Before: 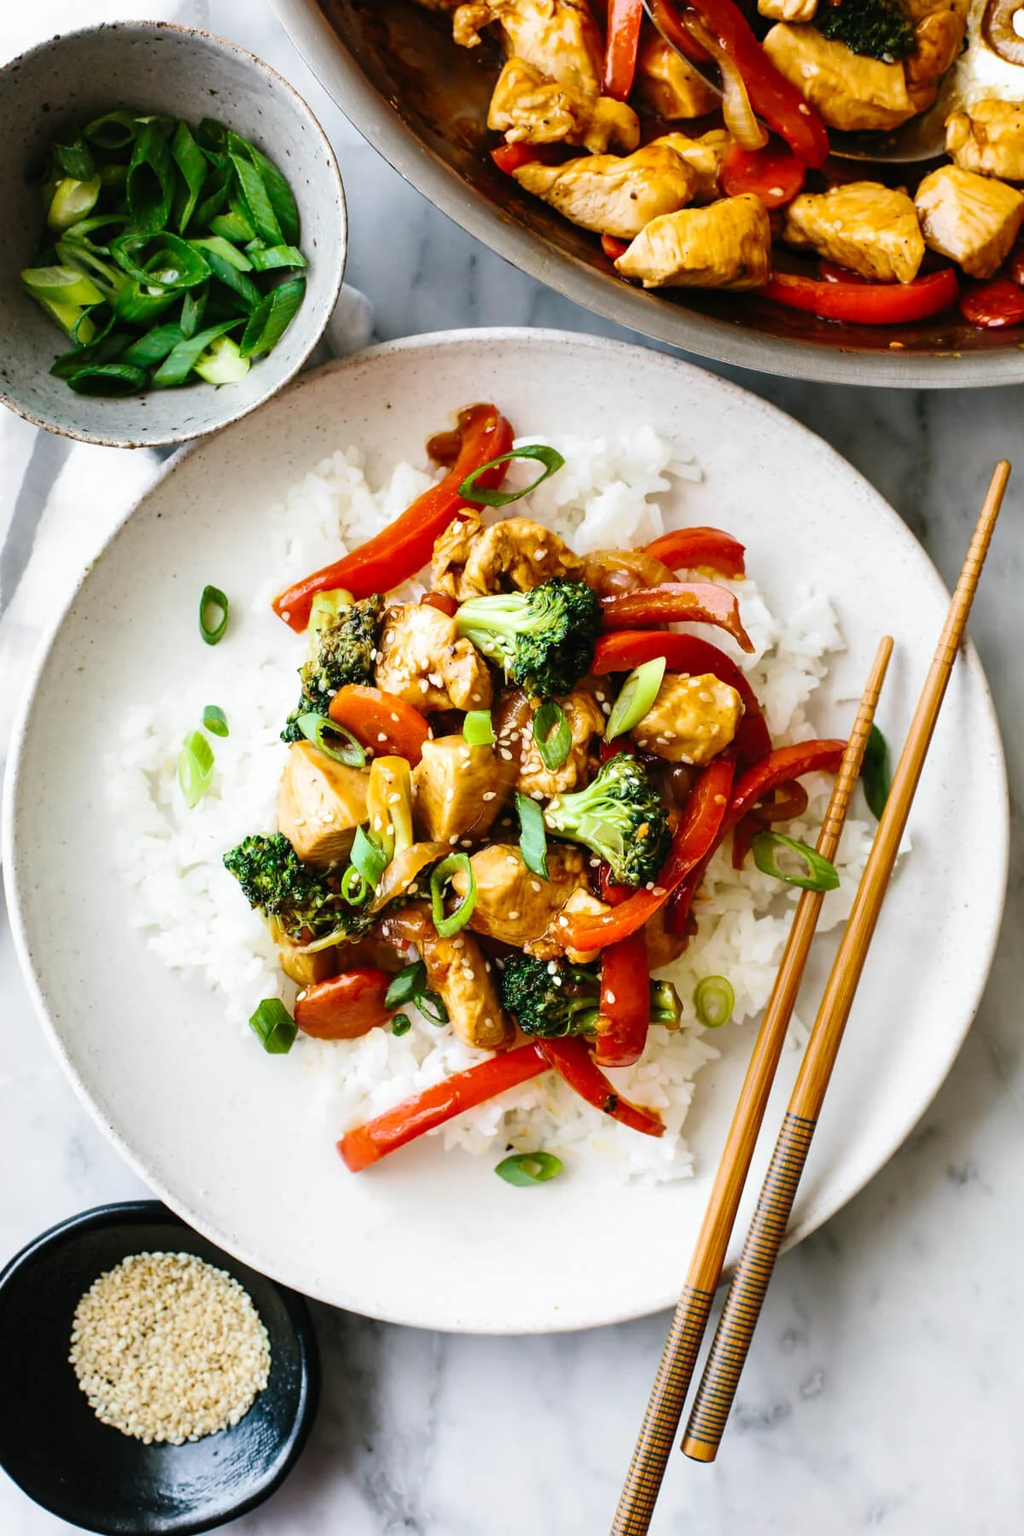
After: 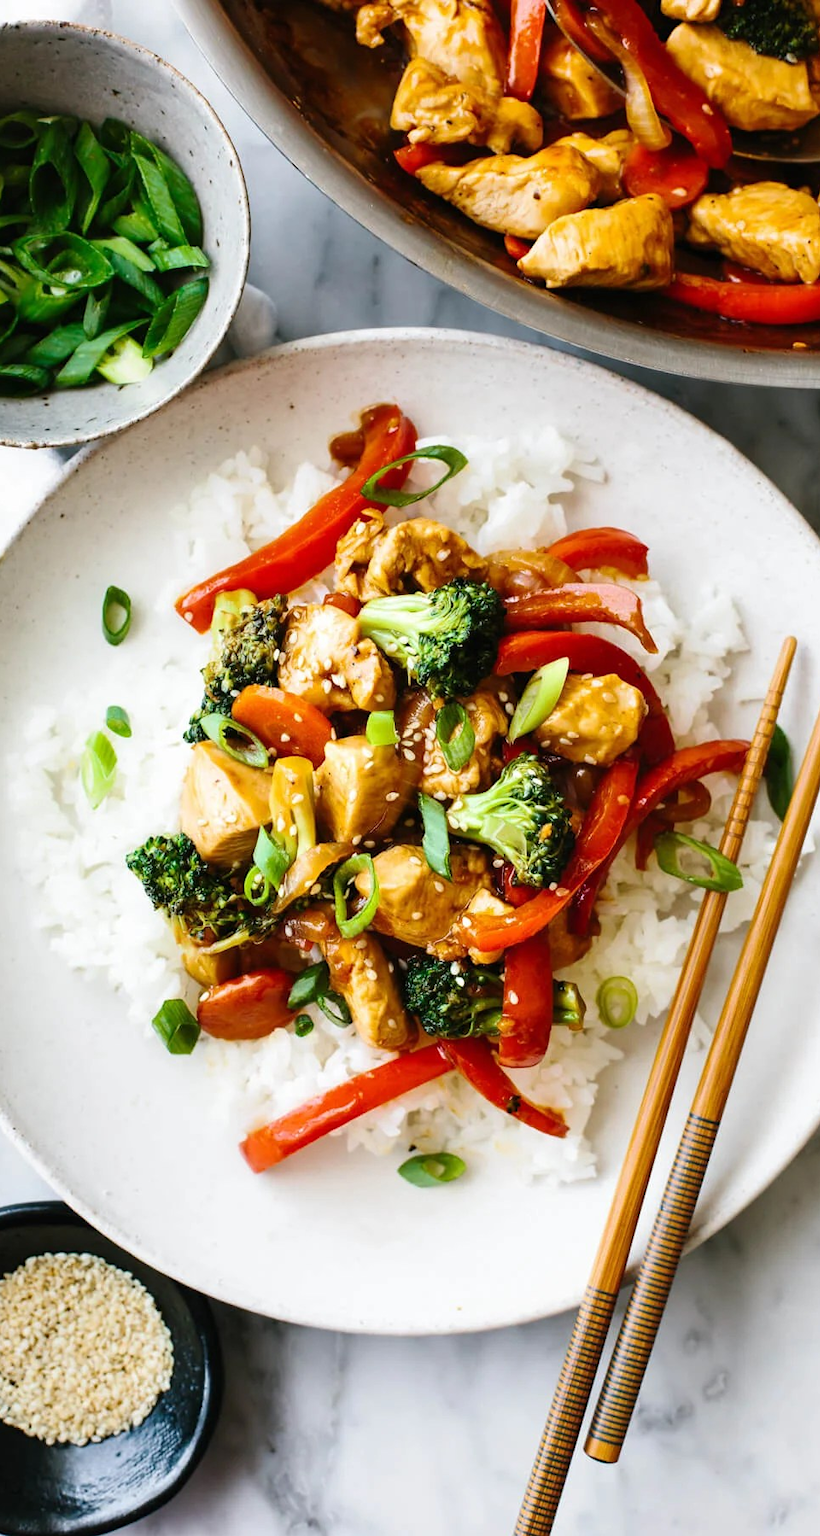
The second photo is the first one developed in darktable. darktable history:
crop and rotate: left 9.565%, right 10.296%
